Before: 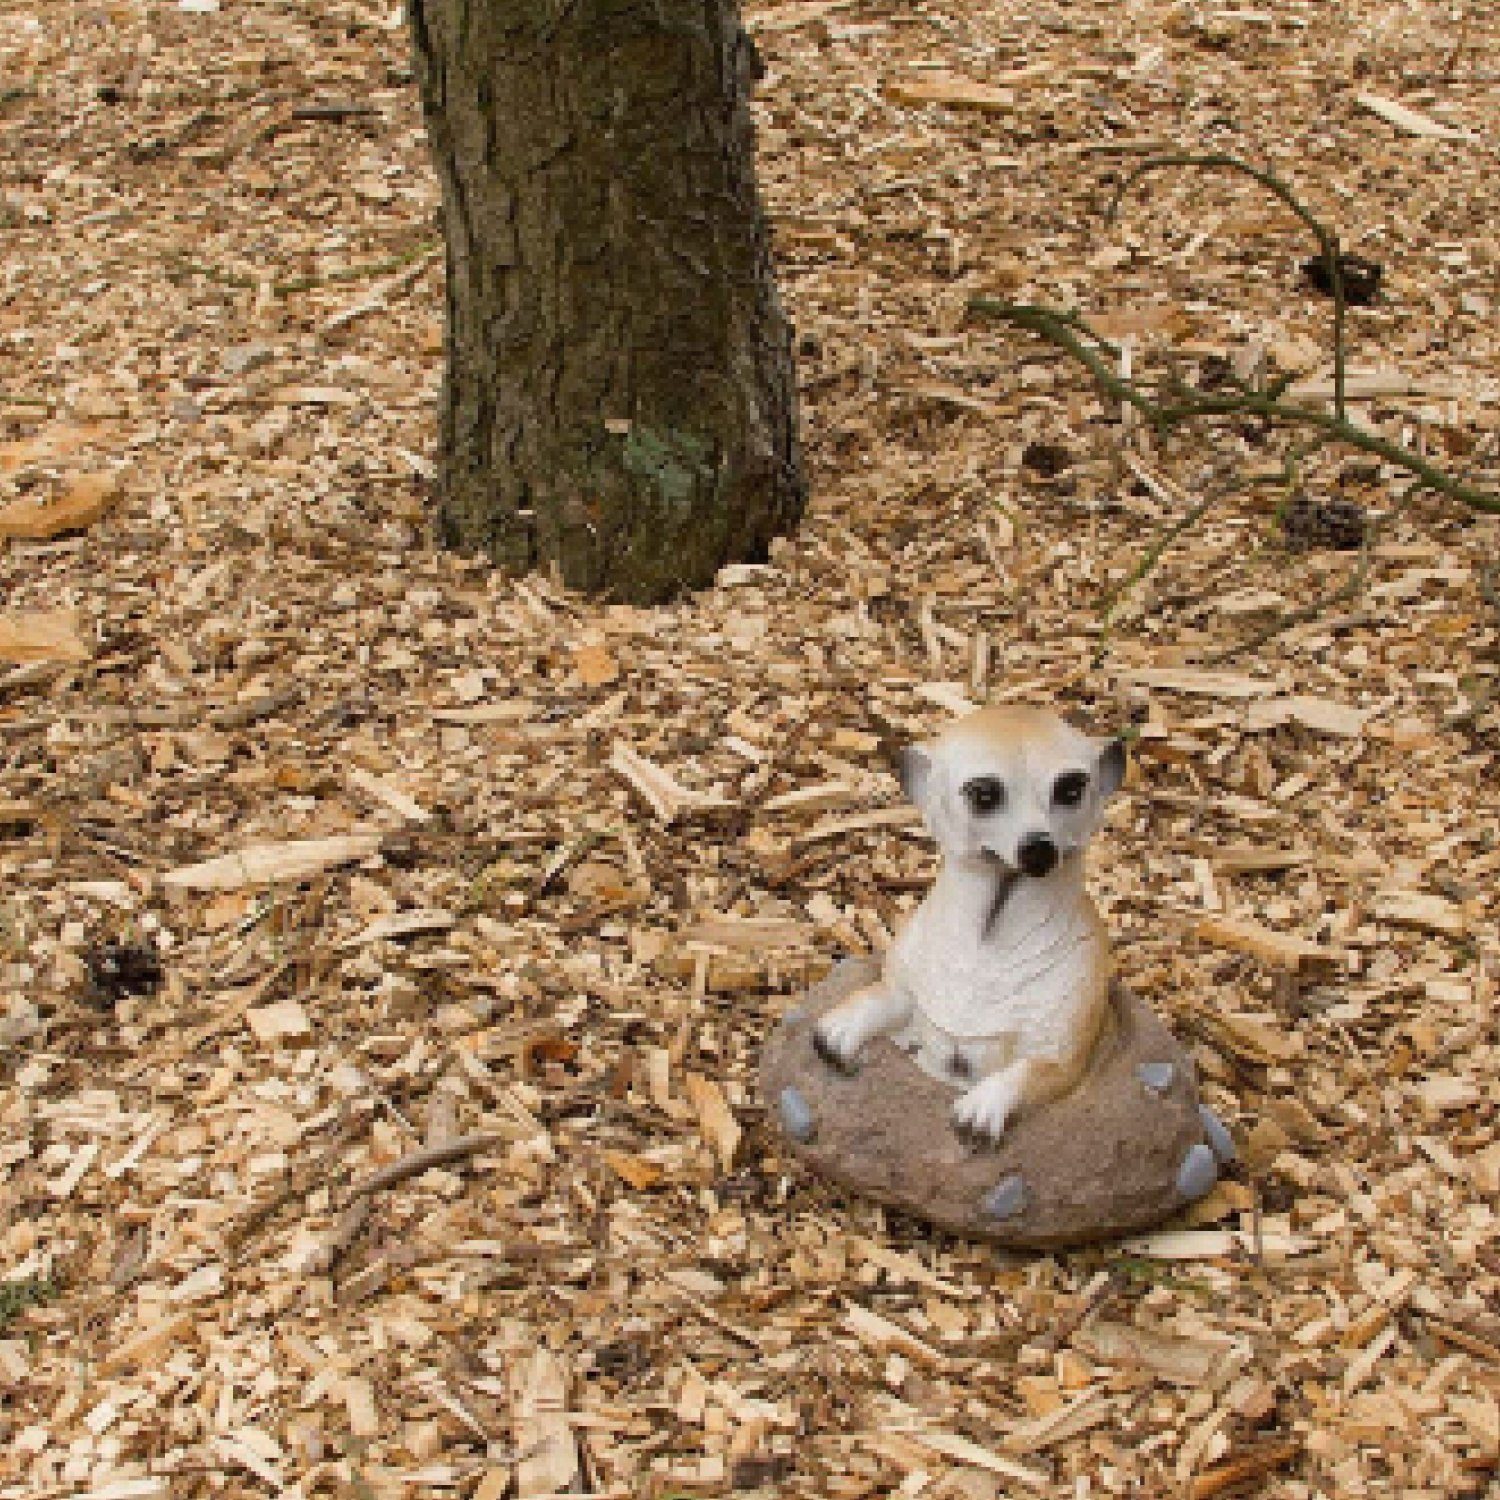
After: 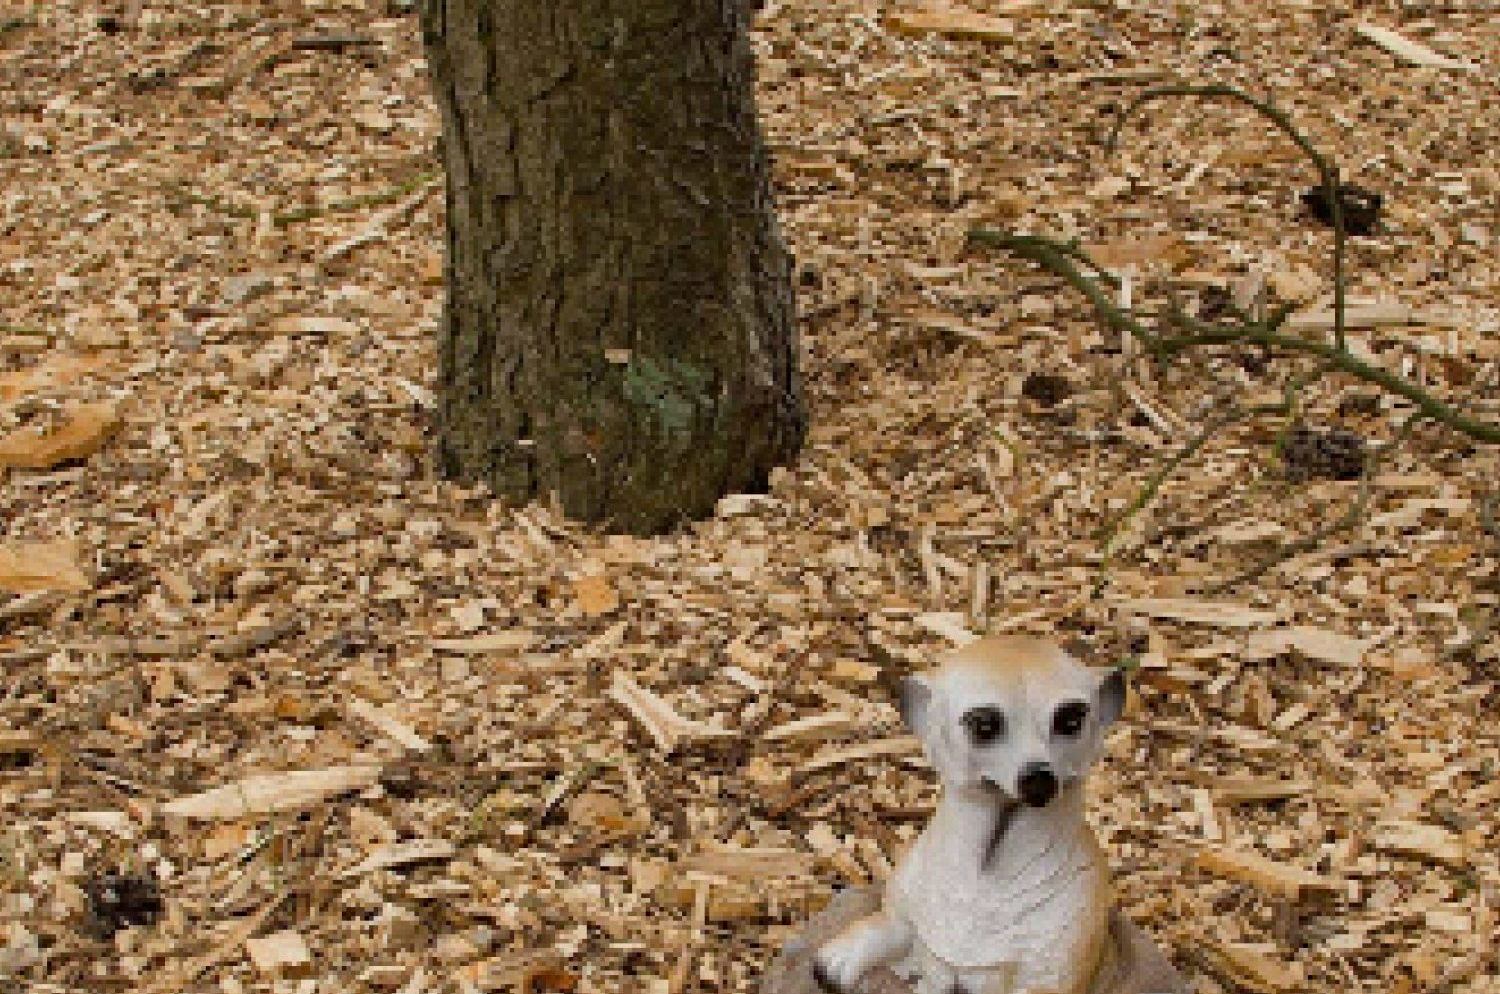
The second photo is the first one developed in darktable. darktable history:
exposure: exposure -0.157 EV, compensate exposure bias true, compensate highlight preservation false
crop and rotate: top 4.724%, bottom 28.972%
haze removal: adaptive false
shadows and highlights: shadows 18.75, highlights -84.45, soften with gaussian
